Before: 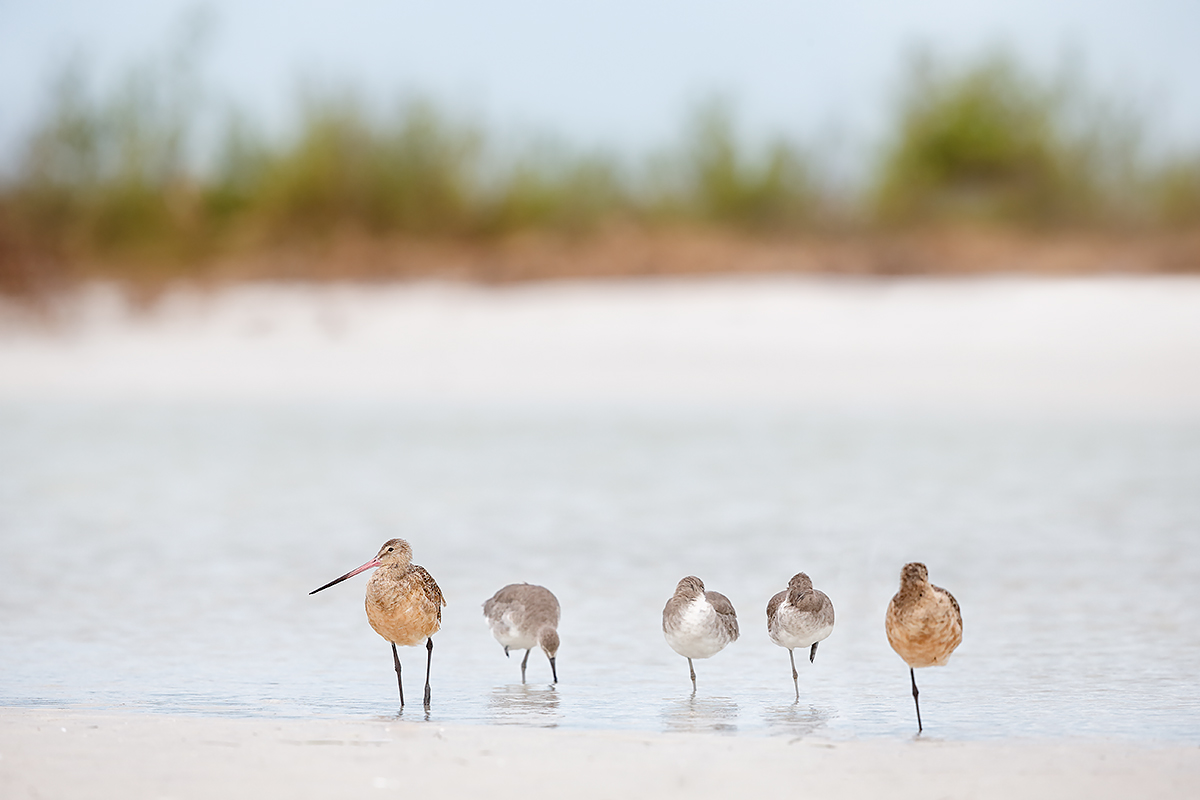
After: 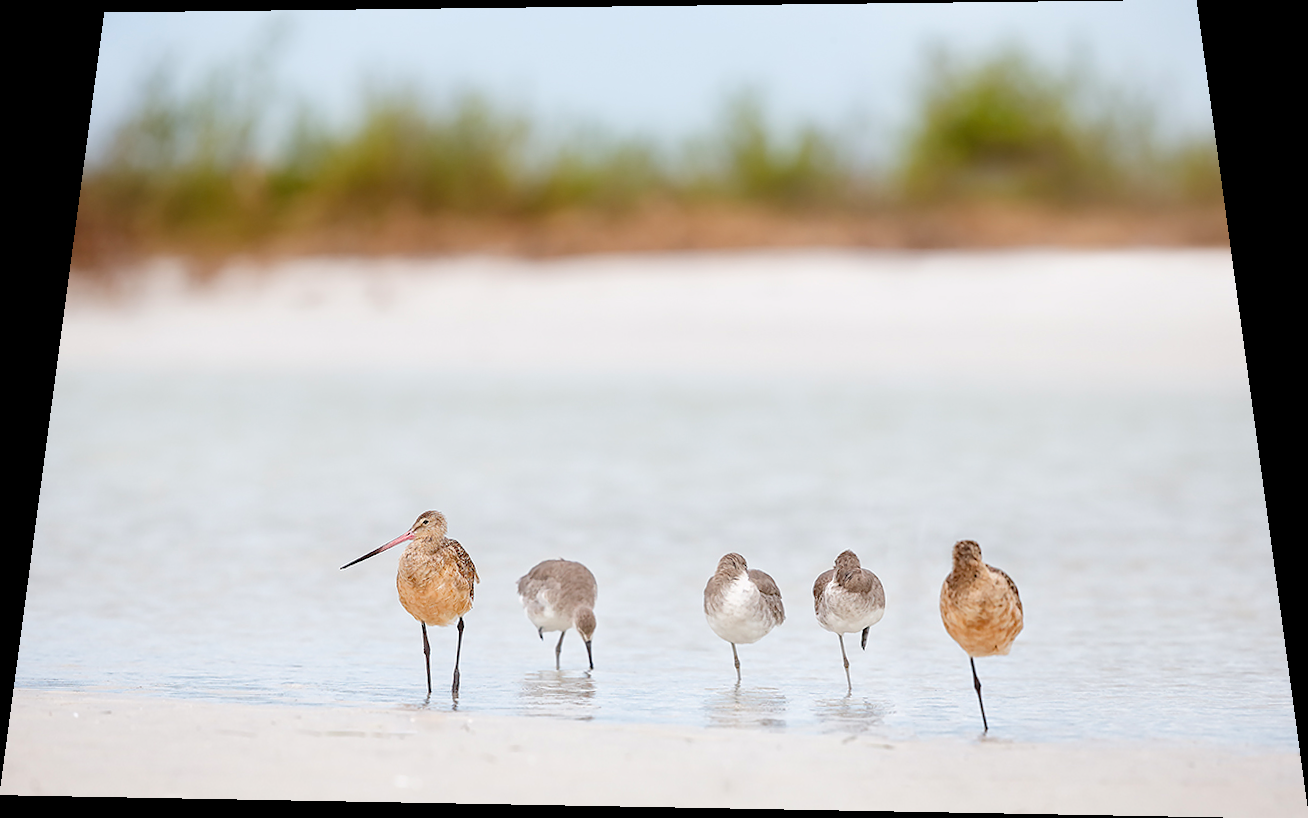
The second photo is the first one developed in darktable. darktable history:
contrast brightness saturation: contrast 0.04, saturation 0.16
rotate and perspective: rotation 0.128°, lens shift (vertical) -0.181, lens shift (horizontal) -0.044, shear 0.001, automatic cropping off
